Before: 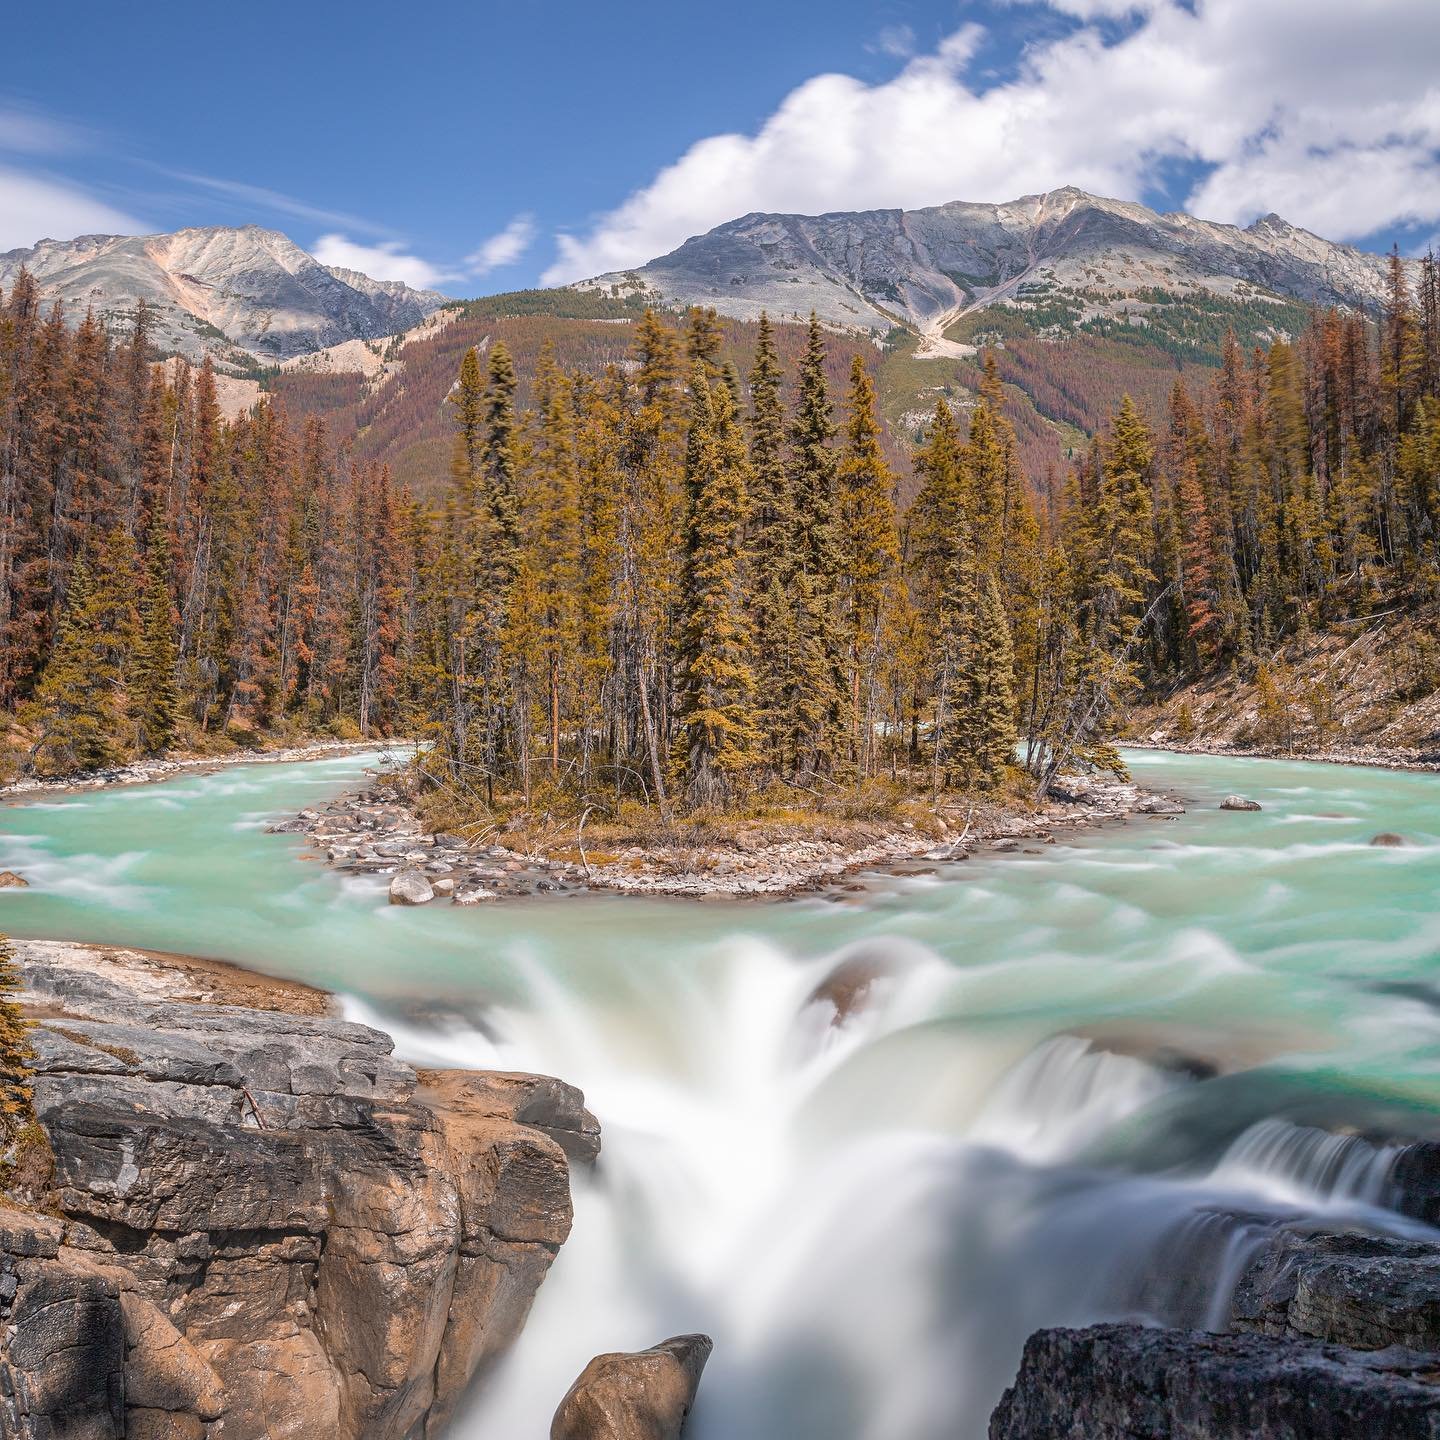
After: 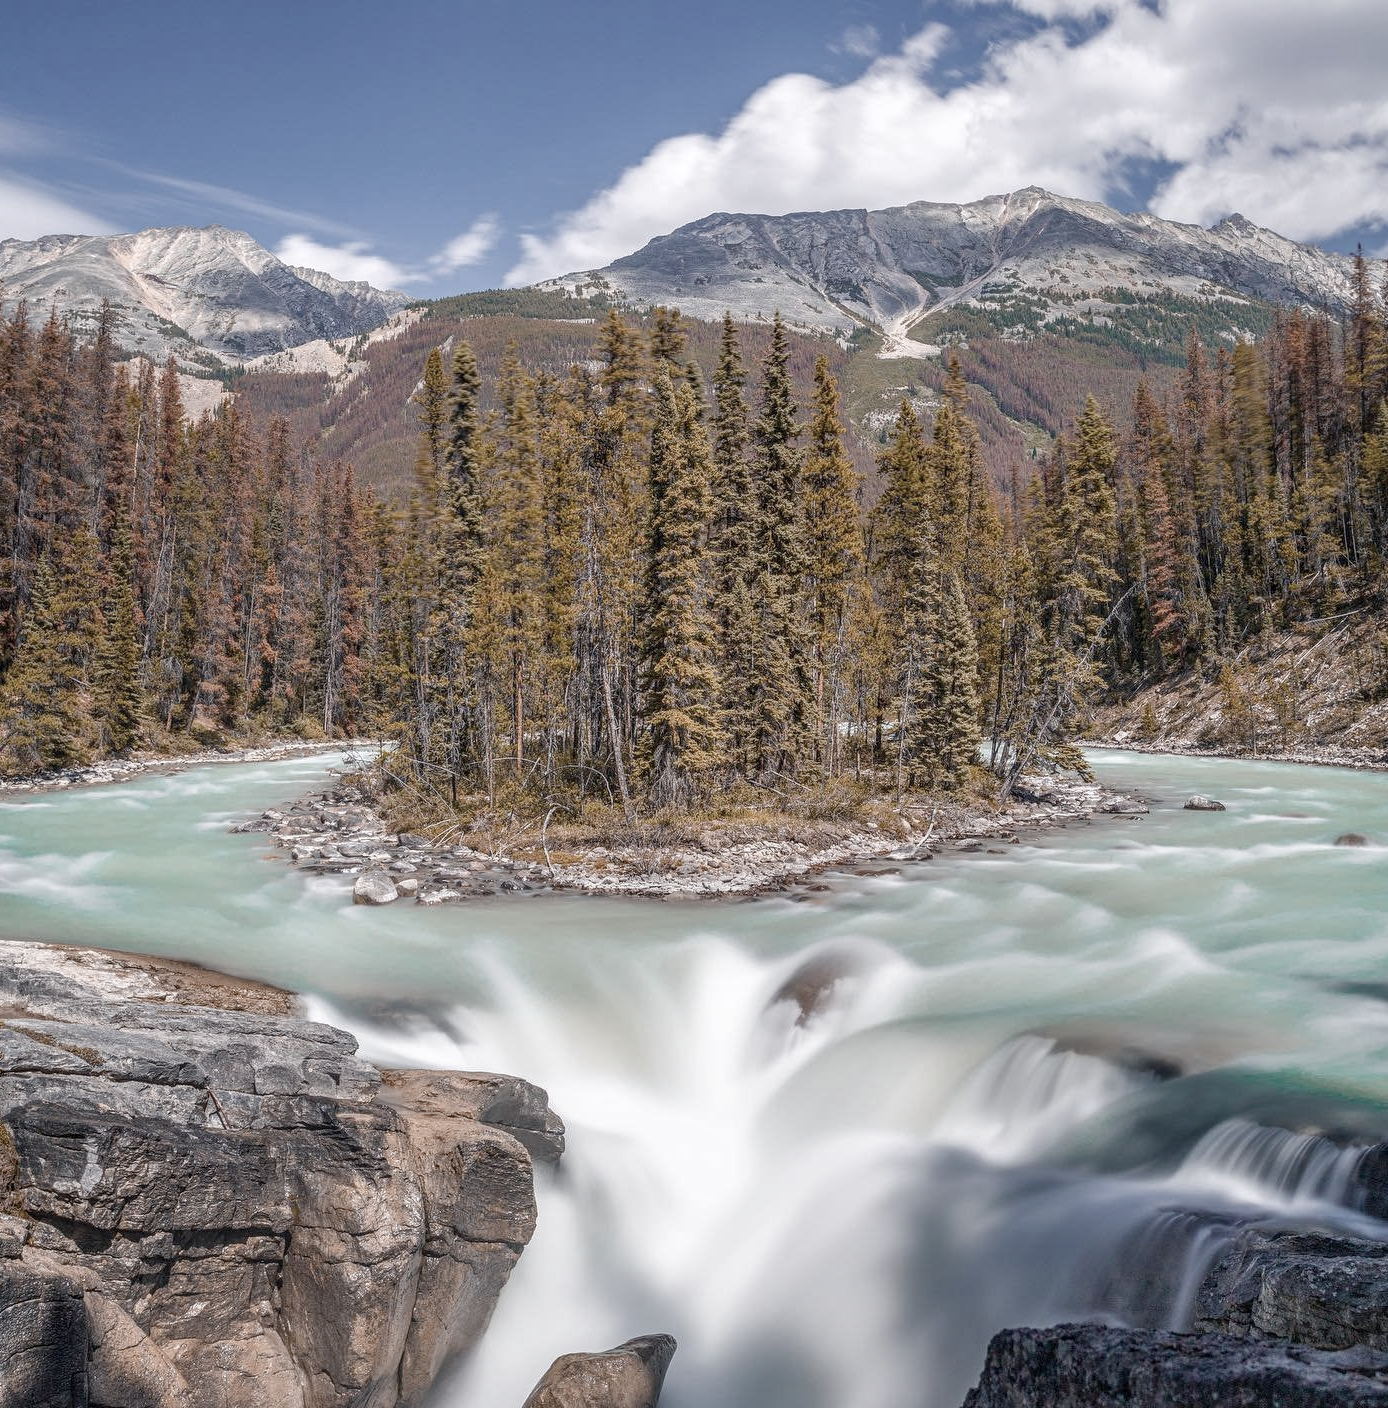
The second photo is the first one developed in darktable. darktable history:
crop and rotate: left 2.541%, right 1.026%, bottom 2.187%
color balance rgb: power › chroma 1.002%, power › hue 251.76°, perceptual saturation grading › global saturation 20%, perceptual saturation grading › highlights -49.91%, perceptual saturation grading › shadows 25.224%
contrast brightness saturation: contrast -0.058, saturation -0.401
local contrast: on, module defaults
